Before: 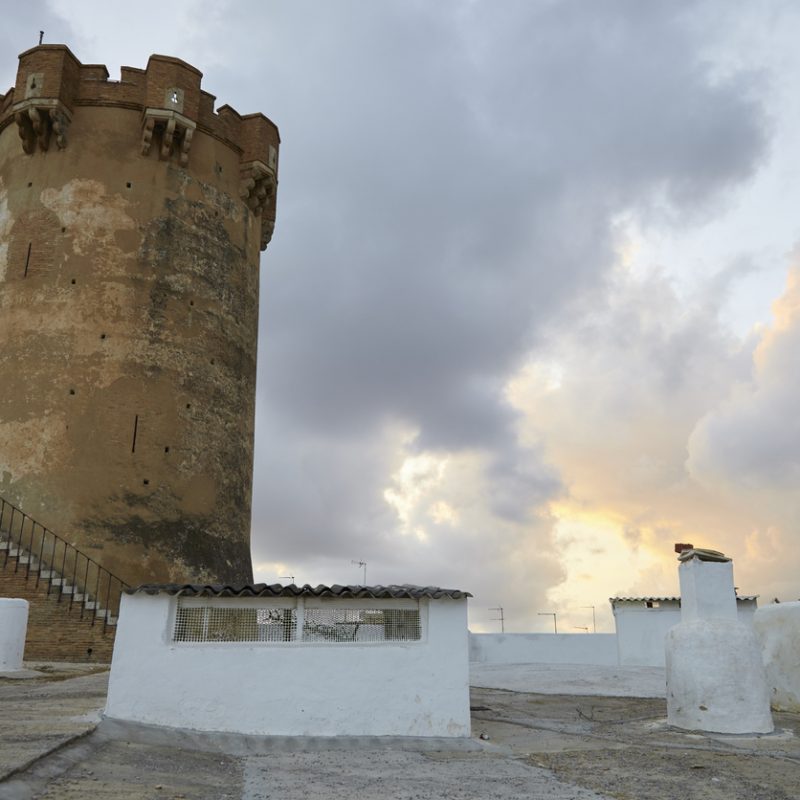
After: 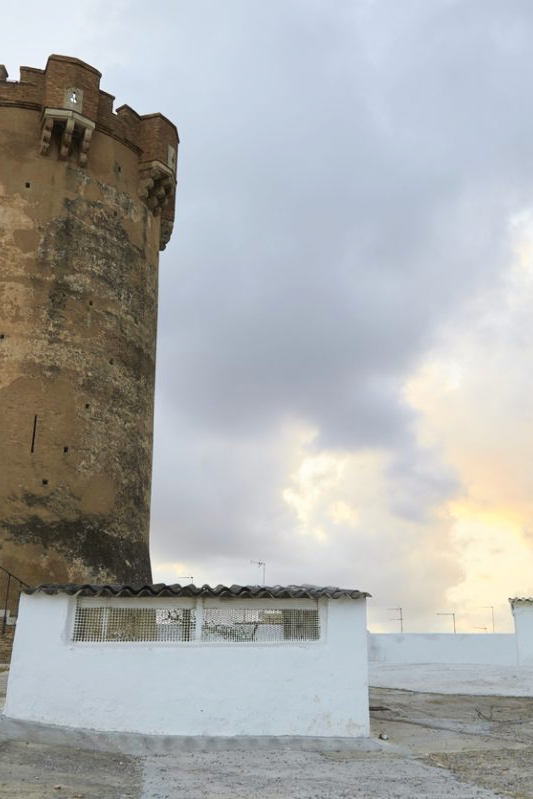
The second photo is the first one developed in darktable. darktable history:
crop and rotate: left 12.648%, right 20.685%
haze removal: strength -0.1, adaptive false
tone curve: curves: ch0 [(0, 0) (0.004, 0.001) (0.133, 0.112) (0.325, 0.362) (0.832, 0.893) (1, 1)], color space Lab, linked channels, preserve colors none
